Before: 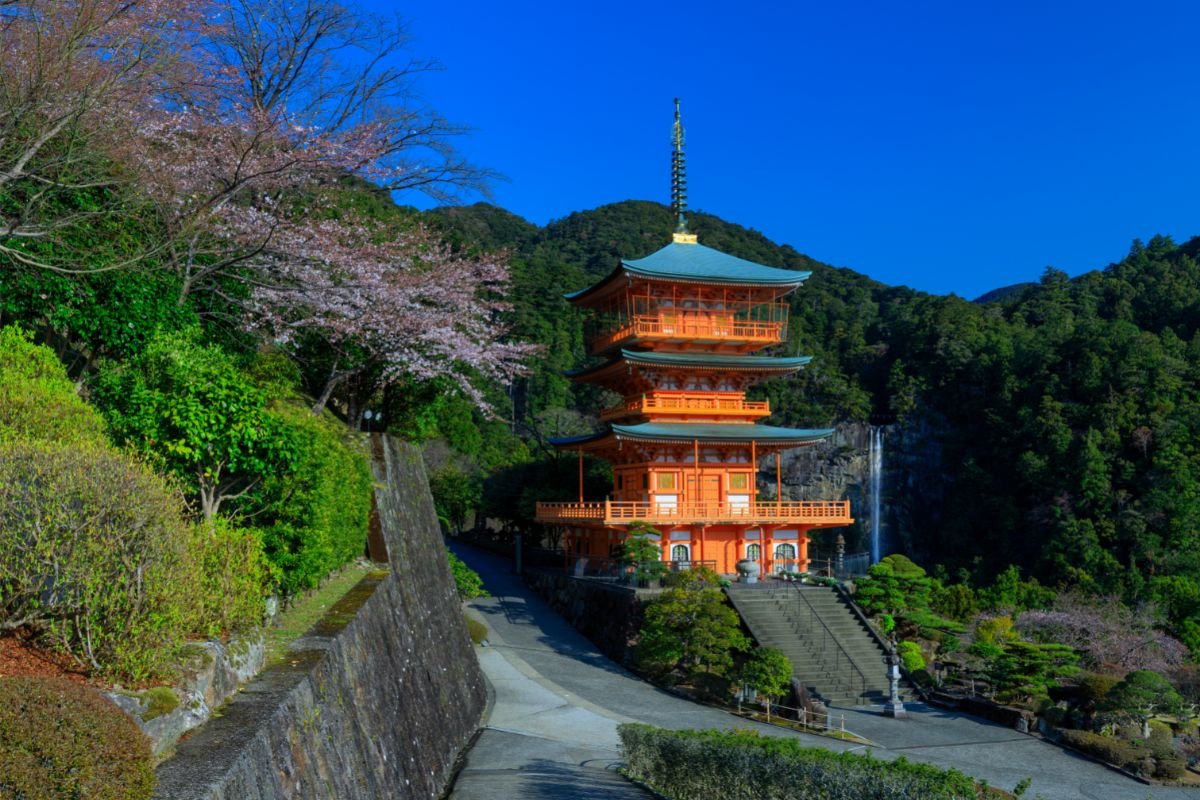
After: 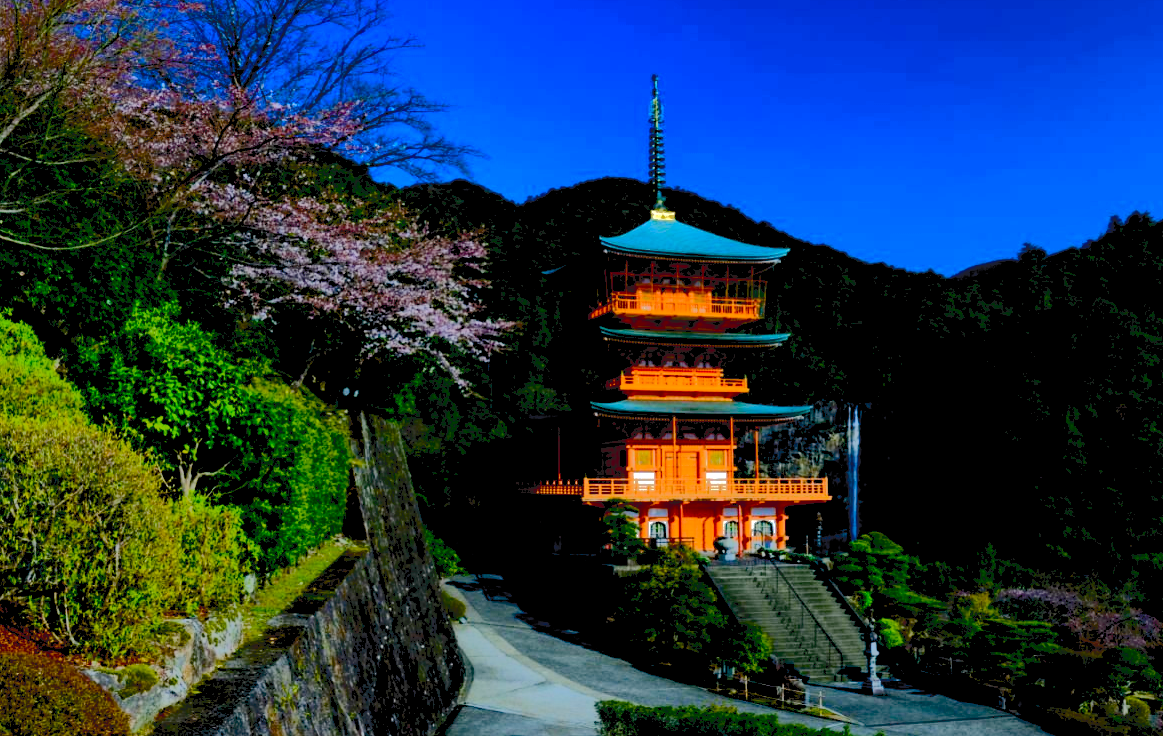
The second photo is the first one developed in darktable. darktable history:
exposure: black level correction 0.055, exposure -0.031 EV, compensate exposure bias true, compensate highlight preservation false
color balance rgb: perceptual saturation grading › global saturation 20%, perceptual saturation grading › highlights -24.727%, perceptual saturation grading › shadows 25.919%, global vibrance 20%
tone equalizer: -8 EV -0.395 EV, -7 EV -0.403 EV, -6 EV -0.357 EV, -5 EV -0.247 EV, -3 EV 0.241 EV, -2 EV 0.341 EV, -1 EV 0.381 EV, +0 EV 0.429 EV
tone curve: curves: ch0 [(0, 0) (0.003, 0.118) (0.011, 0.118) (0.025, 0.122) (0.044, 0.131) (0.069, 0.142) (0.1, 0.155) (0.136, 0.168) (0.177, 0.183) (0.224, 0.216) (0.277, 0.265) (0.335, 0.337) (0.399, 0.415) (0.468, 0.506) (0.543, 0.586) (0.623, 0.665) (0.709, 0.716) (0.801, 0.737) (0.898, 0.744) (1, 1)], color space Lab, independent channels, preserve colors none
crop: left 1.891%, top 2.991%, right 1.167%, bottom 4.974%
